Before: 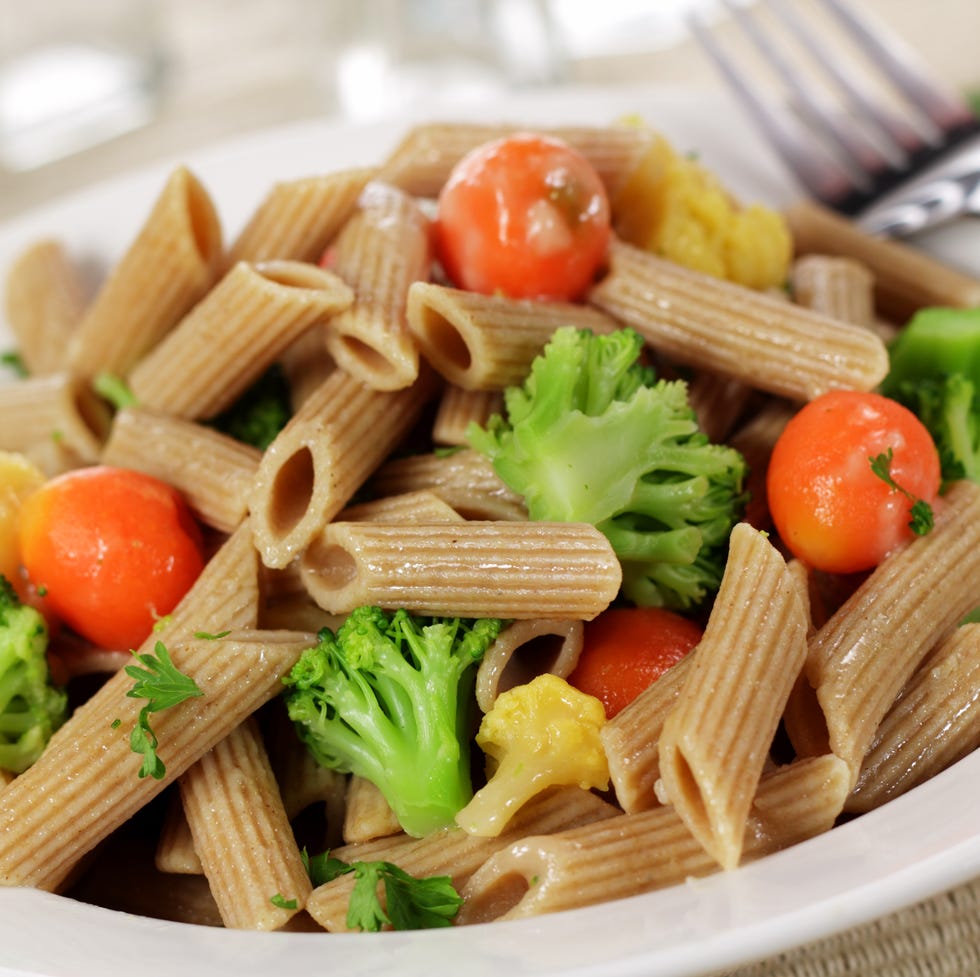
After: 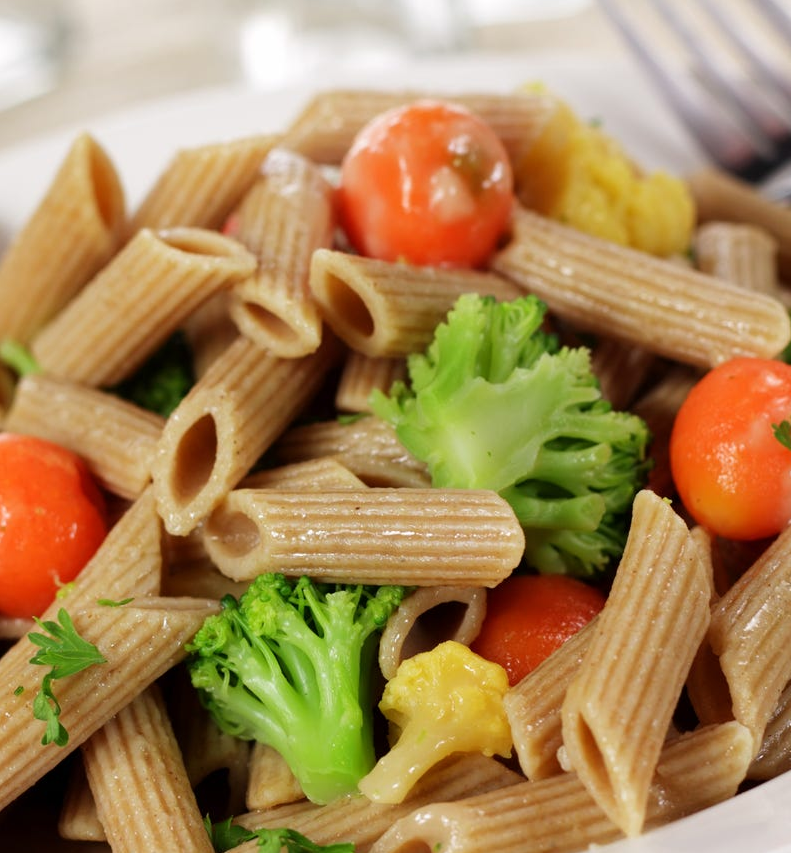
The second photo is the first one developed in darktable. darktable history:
crop: left 9.99%, top 3.466%, right 9.27%, bottom 9.199%
